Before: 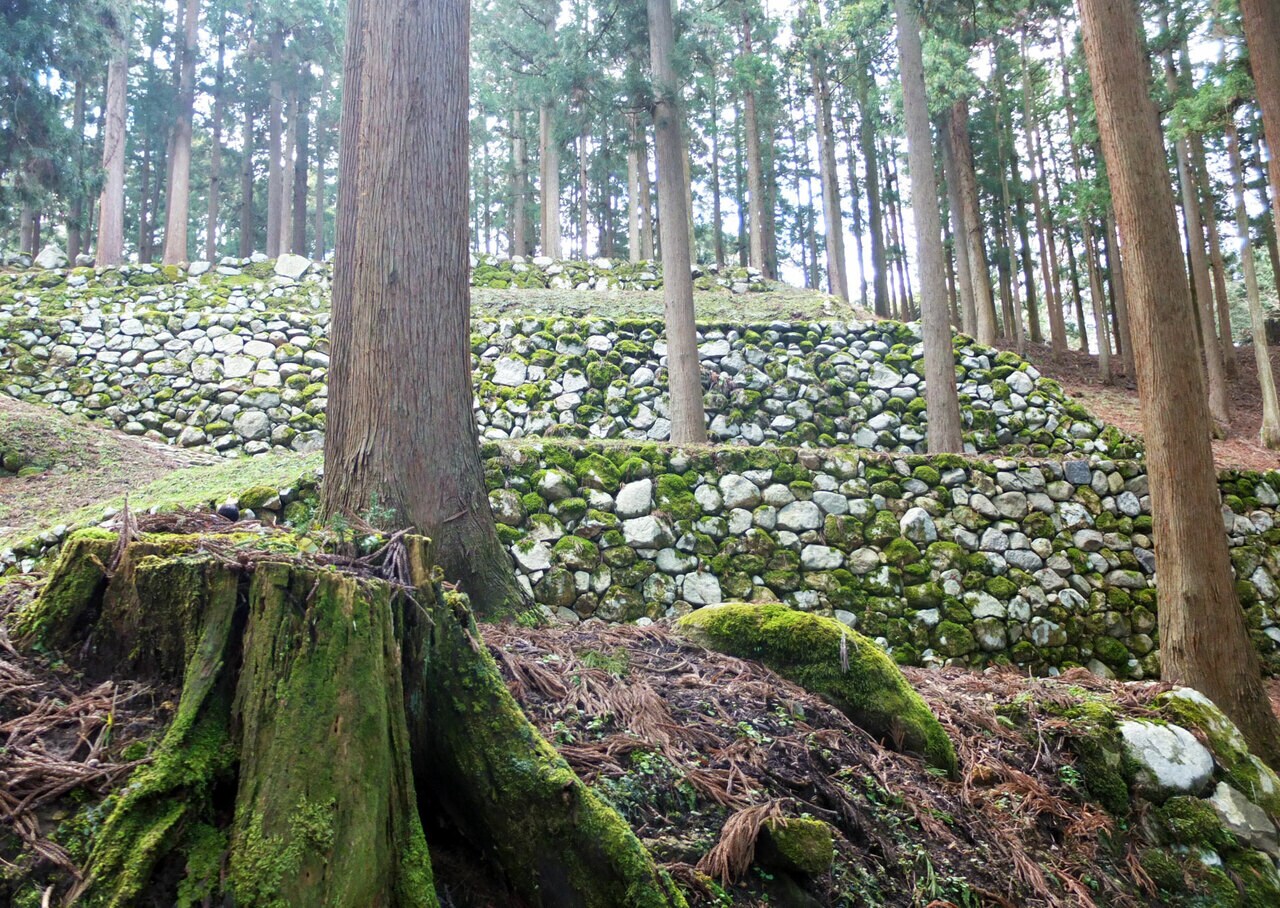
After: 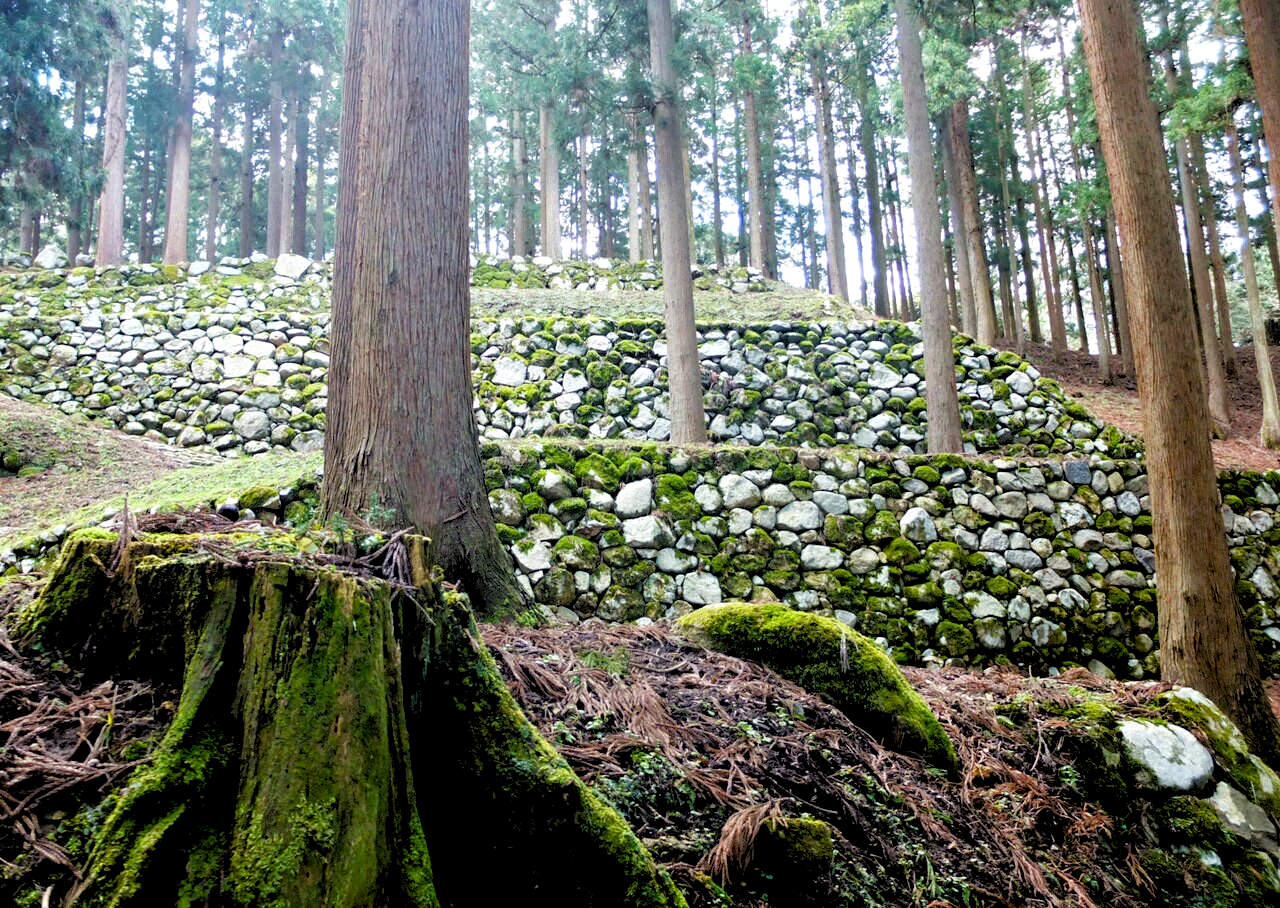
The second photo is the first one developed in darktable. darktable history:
rgb levels: levels [[0.034, 0.472, 0.904], [0, 0.5, 1], [0, 0.5, 1]]
color balance rgb: perceptual saturation grading › global saturation 35%, perceptual saturation grading › highlights -30%, perceptual saturation grading › shadows 35%, perceptual brilliance grading › global brilliance 3%, perceptual brilliance grading › highlights -3%, perceptual brilliance grading › shadows 3%
